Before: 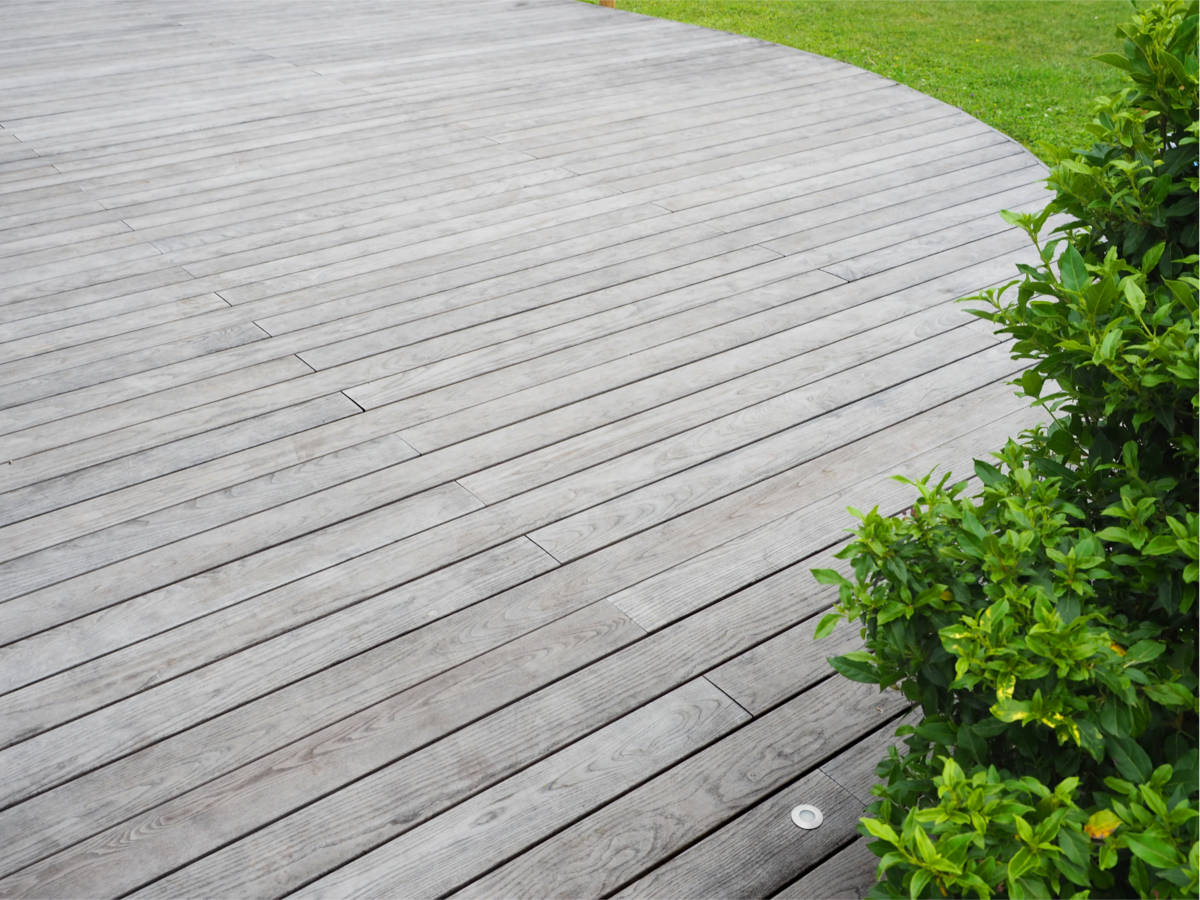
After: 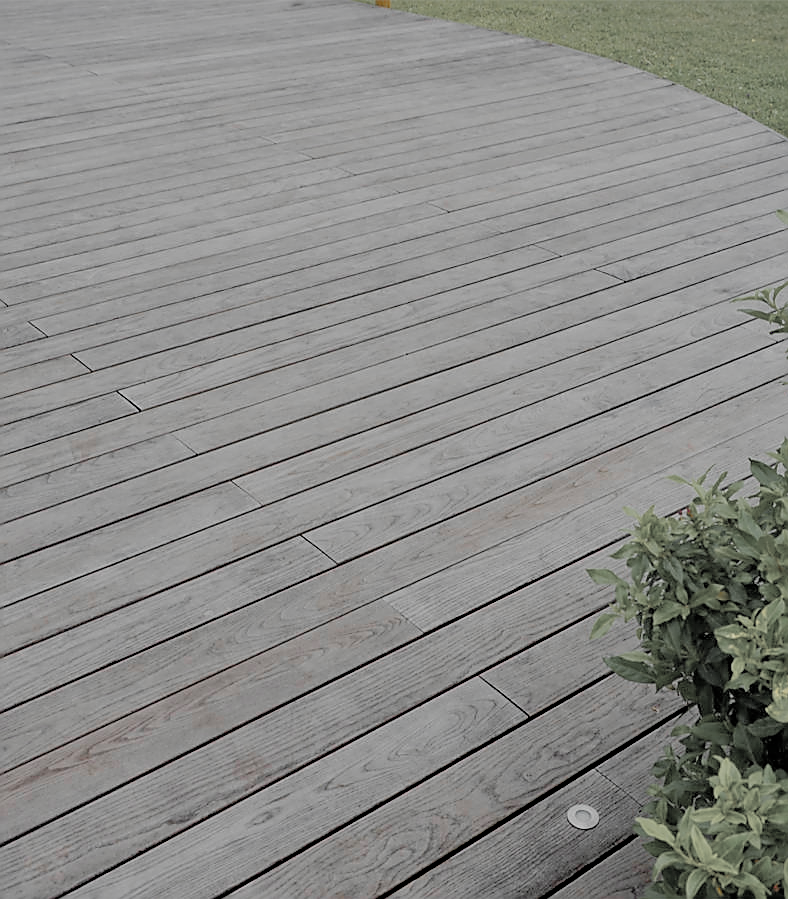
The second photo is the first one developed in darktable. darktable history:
color zones: curves: ch1 [(0, 0.638) (0.193, 0.442) (0.286, 0.15) (0.429, 0.14) (0.571, 0.142) (0.714, 0.154) (0.857, 0.175) (1, 0.638)]
haze removal: compatibility mode true, adaptive false
shadows and highlights: soften with gaussian
crop and rotate: left 18.709%, right 15.595%
tone equalizer: -8 EV 0.249 EV, -7 EV 0.408 EV, -6 EV 0.428 EV, -5 EV 0.278 EV, -3 EV -0.264 EV, -2 EV -0.422 EV, -1 EV -0.41 EV, +0 EV -0.237 EV, edges refinement/feathering 500, mask exposure compensation -1.57 EV, preserve details no
sharpen: radius 1.376, amount 1.234, threshold 0.729
filmic rgb: middle gray luminance 29.92%, black relative exposure -8.98 EV, white relative exposure 6.98 EV, threshold 2.99 EV, target black luminance 0%, hardness 2.96, latitude 1.39%, contrast 0.961, highlights saturation mix 5.33%, shadows ↔ highlights balance 12.03%, color science v6 (2022), enable highlight reconstruction true
